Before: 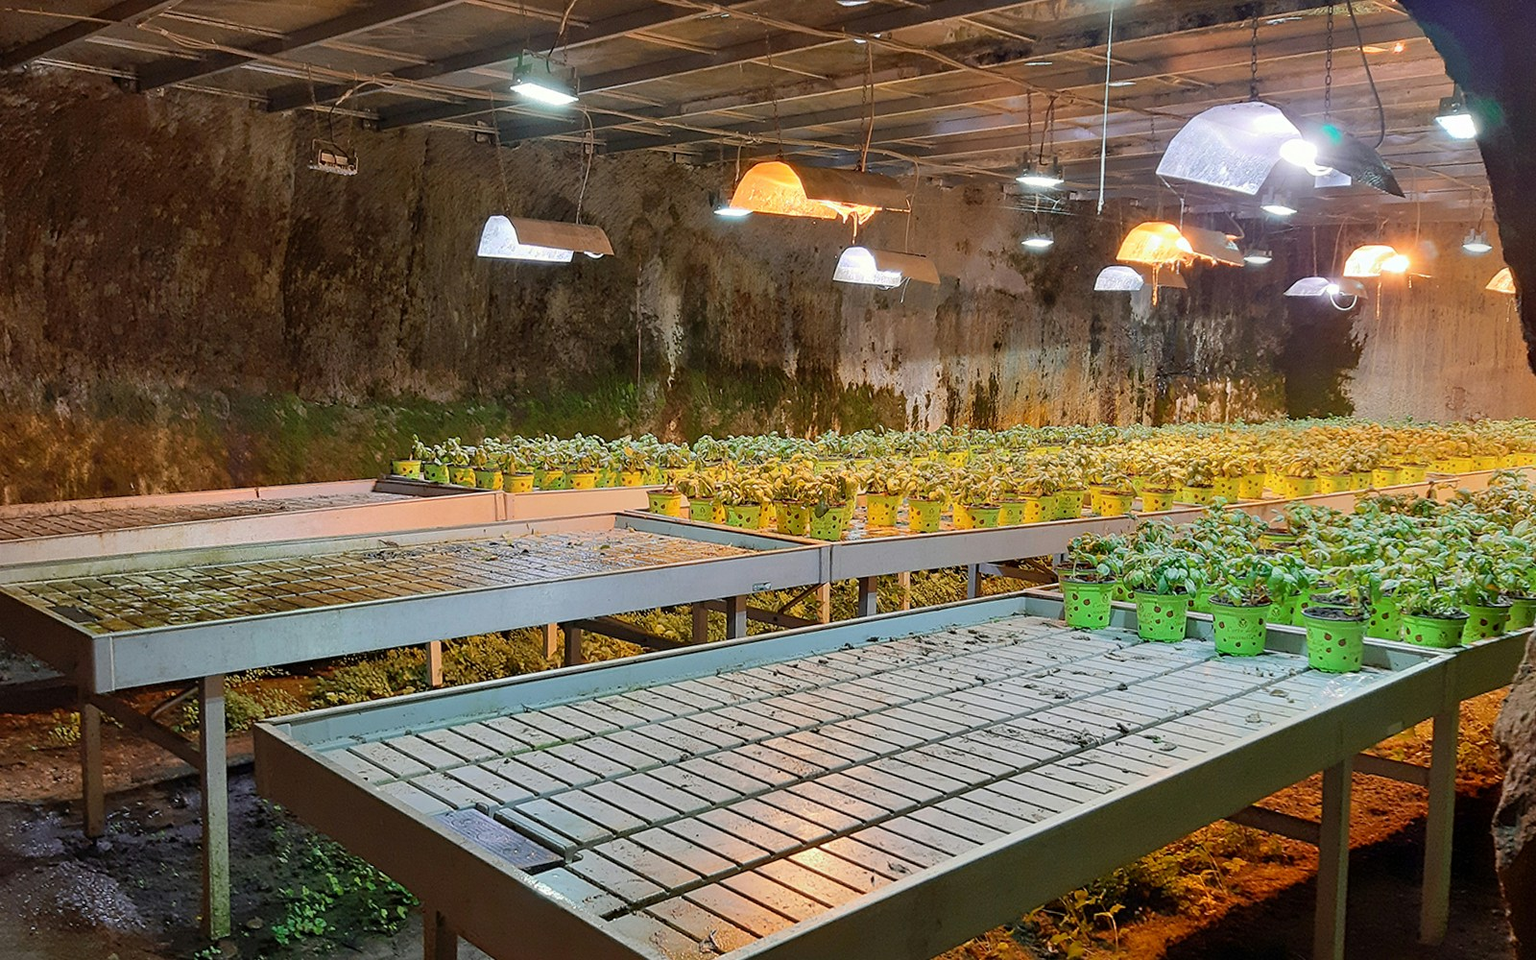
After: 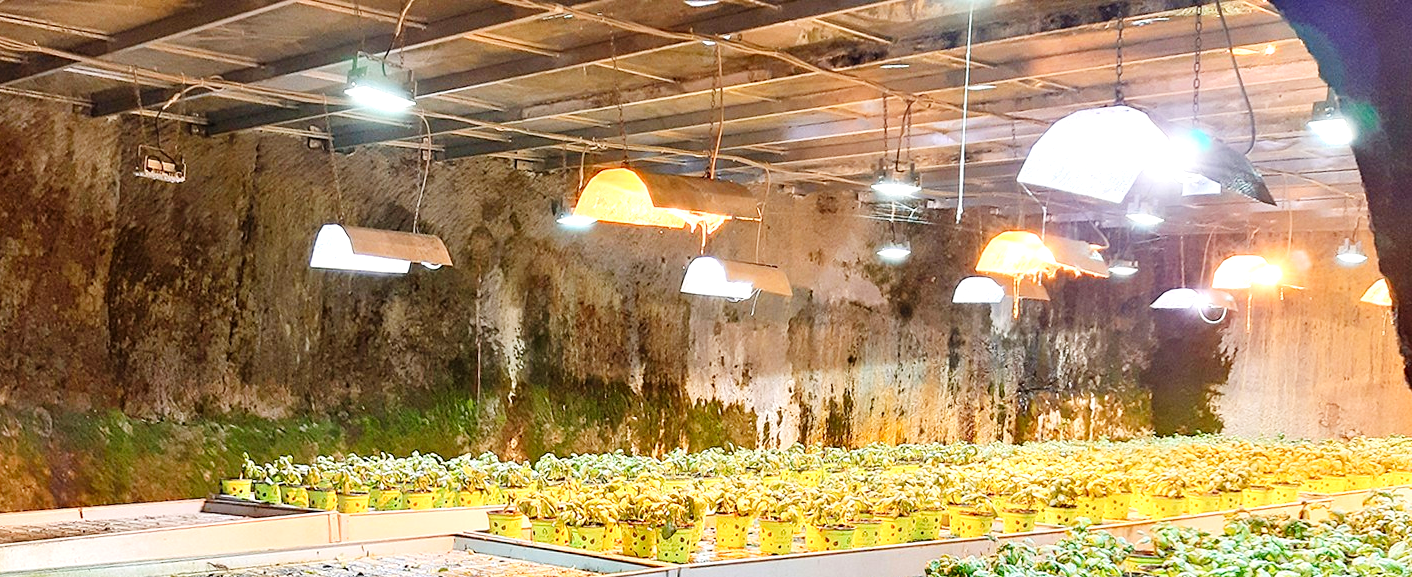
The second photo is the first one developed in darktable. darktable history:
exposure: exposure 0.916 EV, compensate highlight preservation false
crop and rotate: left 11.693%, bottom 42.22%
tone curve: curves: ch0 [(0, 0) (0.004, 0.001) (0.133, 0.112) (0.325, 0.362) (0.832, 0.893) (1, 1)], preserve colors none
